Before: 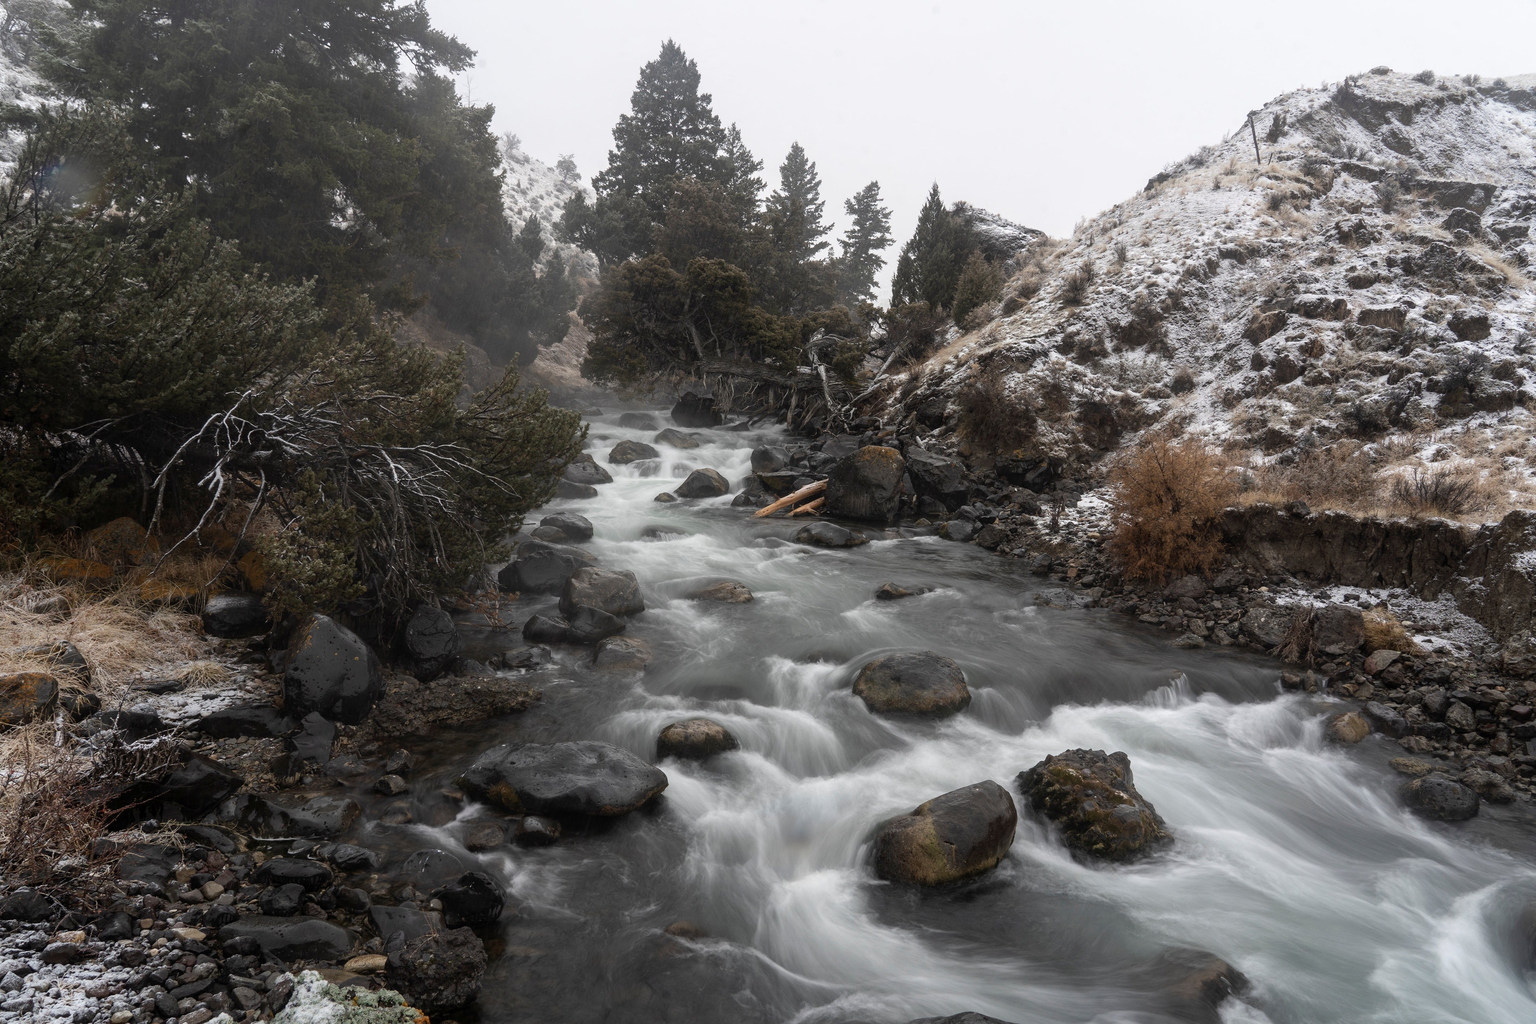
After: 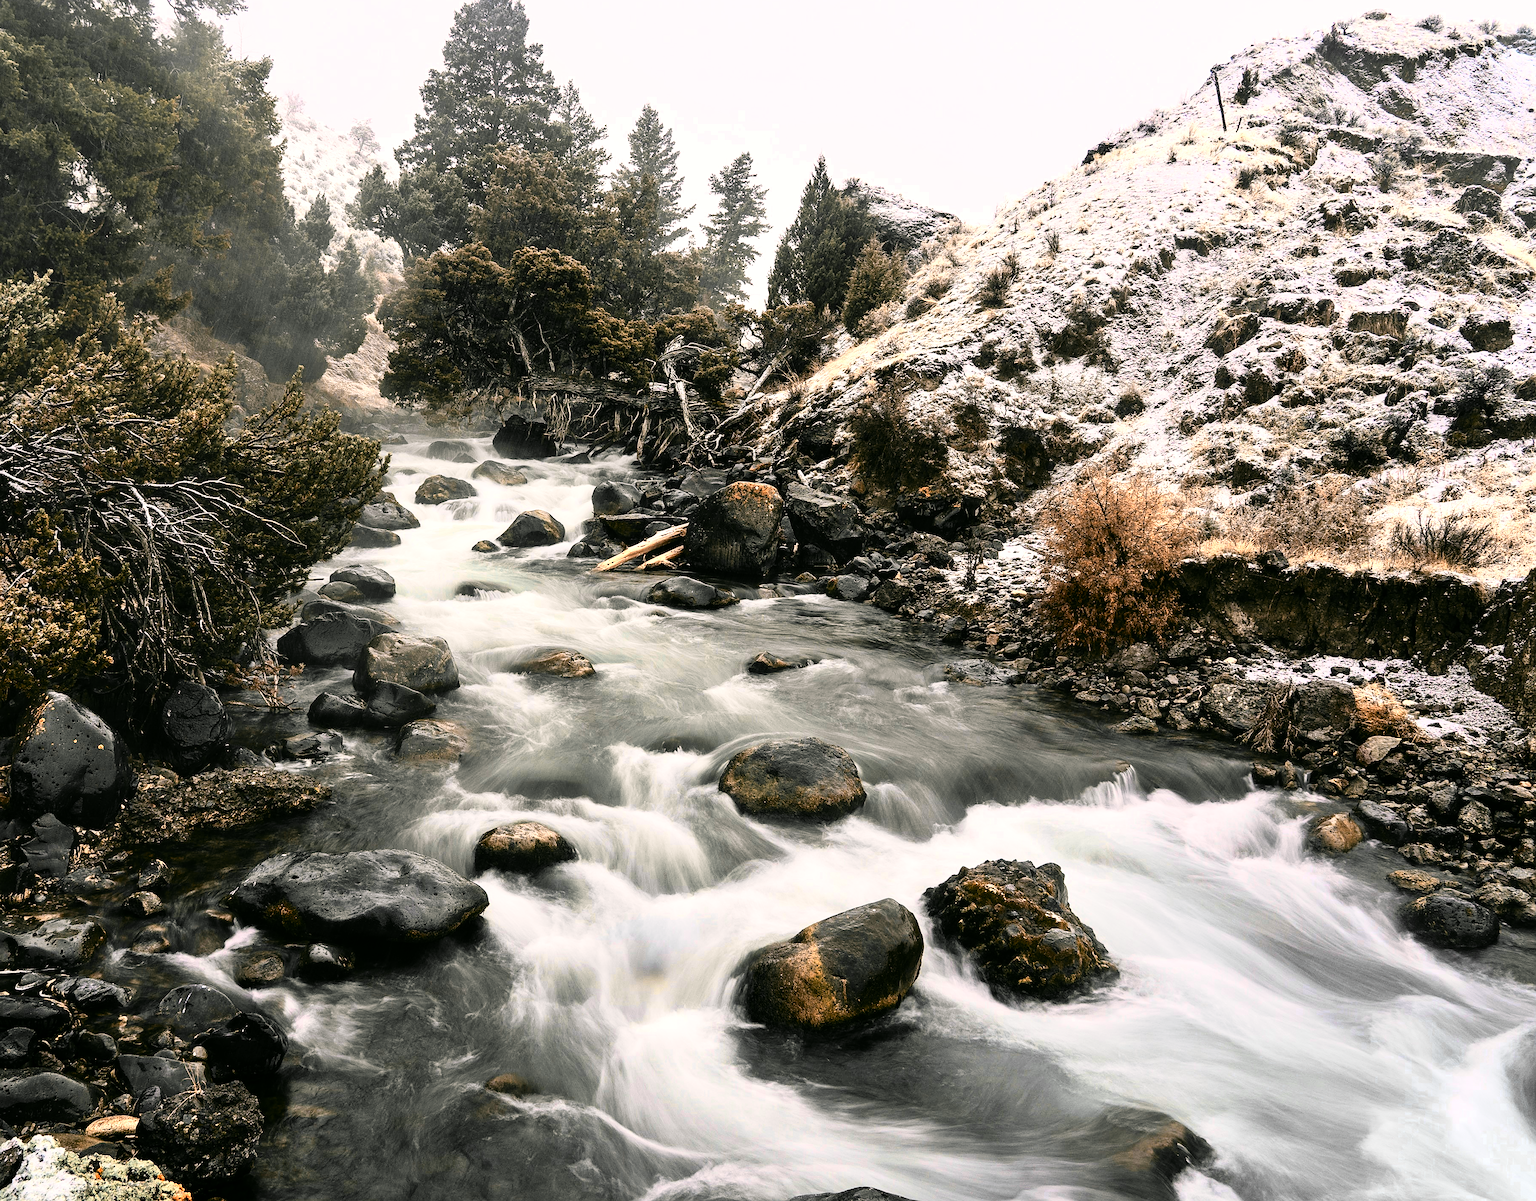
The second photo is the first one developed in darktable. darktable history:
rgb curve: curves: ch0 [(0, 0) (0.21, 0.15) (0.24, 0.21) (0.5, 0.75) (0.75, 0.96) (0.89, 0.99) (1, 1)]; ch1 [(0, 0.02) (0.21, 0.13) (0.25, 0.2) (0.5, 0.67) (0.75, 0.9) (0.89, 0.97) (1, 1)]; ch2 [(0, 0.02) (0.21, 0.13) (0.25, 0.2) (0.5, 0.67) (0.75, 0.9) (0.89, 0.97) (1, 1)], compensate middle gray true
color correction: highlights a* 4.02, highlights b* 4.98, shadows a* -7.55, shadows b* 4.98
crop and rotate: left 17.959%, top 5.771%, right 1.742%
sharpen: on, module defaults
shadows and highlights: soften with gaussian
color balance rgb: perceptual saturation grading › global saturation 25%, global vibrance 10%
color zones: curves: ch0 [(0.009, 0.528) (0.136, 0.6) (0.255, 0.586) (0.39, 0.528) (0.522, 0.584) (0.686, 0.736) (0.849, 0.561)]; ch1 [(0.045, 0.781) (0.14, 0.416) (0.257, 0.695) (0.442, 0.032) (0.738, 0.338) (0.818, 0.632) (0.891, 0.741) (1, 0.704)]; ch2 [(0, 0.667) (0.141, 0.52) (0.26, 0.37) (0.474, 0.432) (0.743, 0.286)]
